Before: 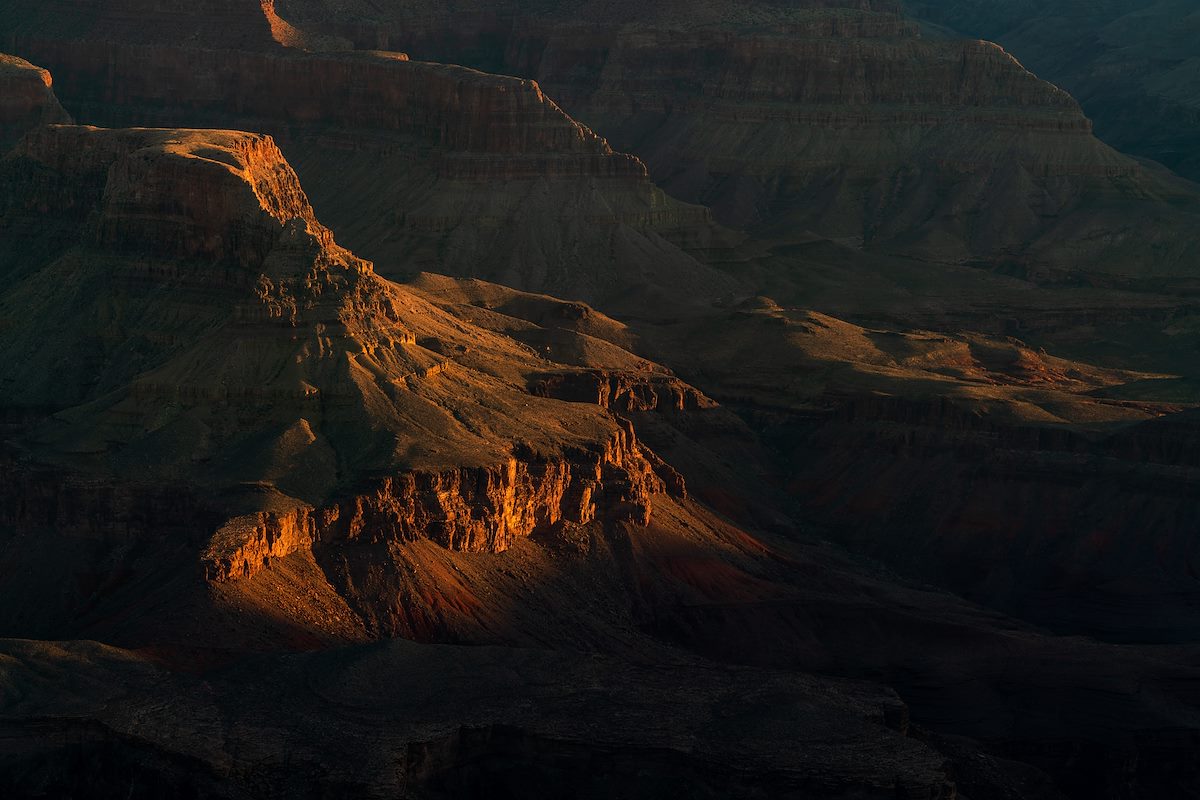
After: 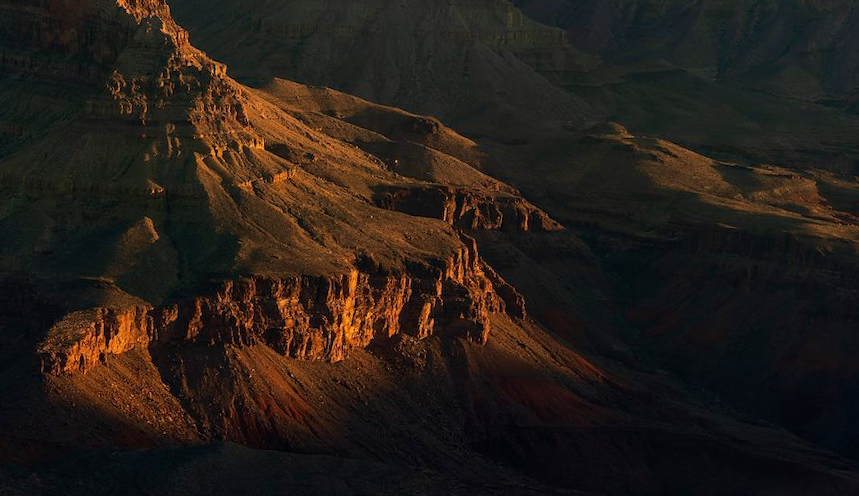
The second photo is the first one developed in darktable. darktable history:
white balance: red 0.988, blue 1.017
shadows and highlights: shadows 5, soften with gaussian
velvia: strength 27%
crop and rotate: angle -3.37°, left 9.79%, top 20.73%, right 12.42%, bottom 11.82%
